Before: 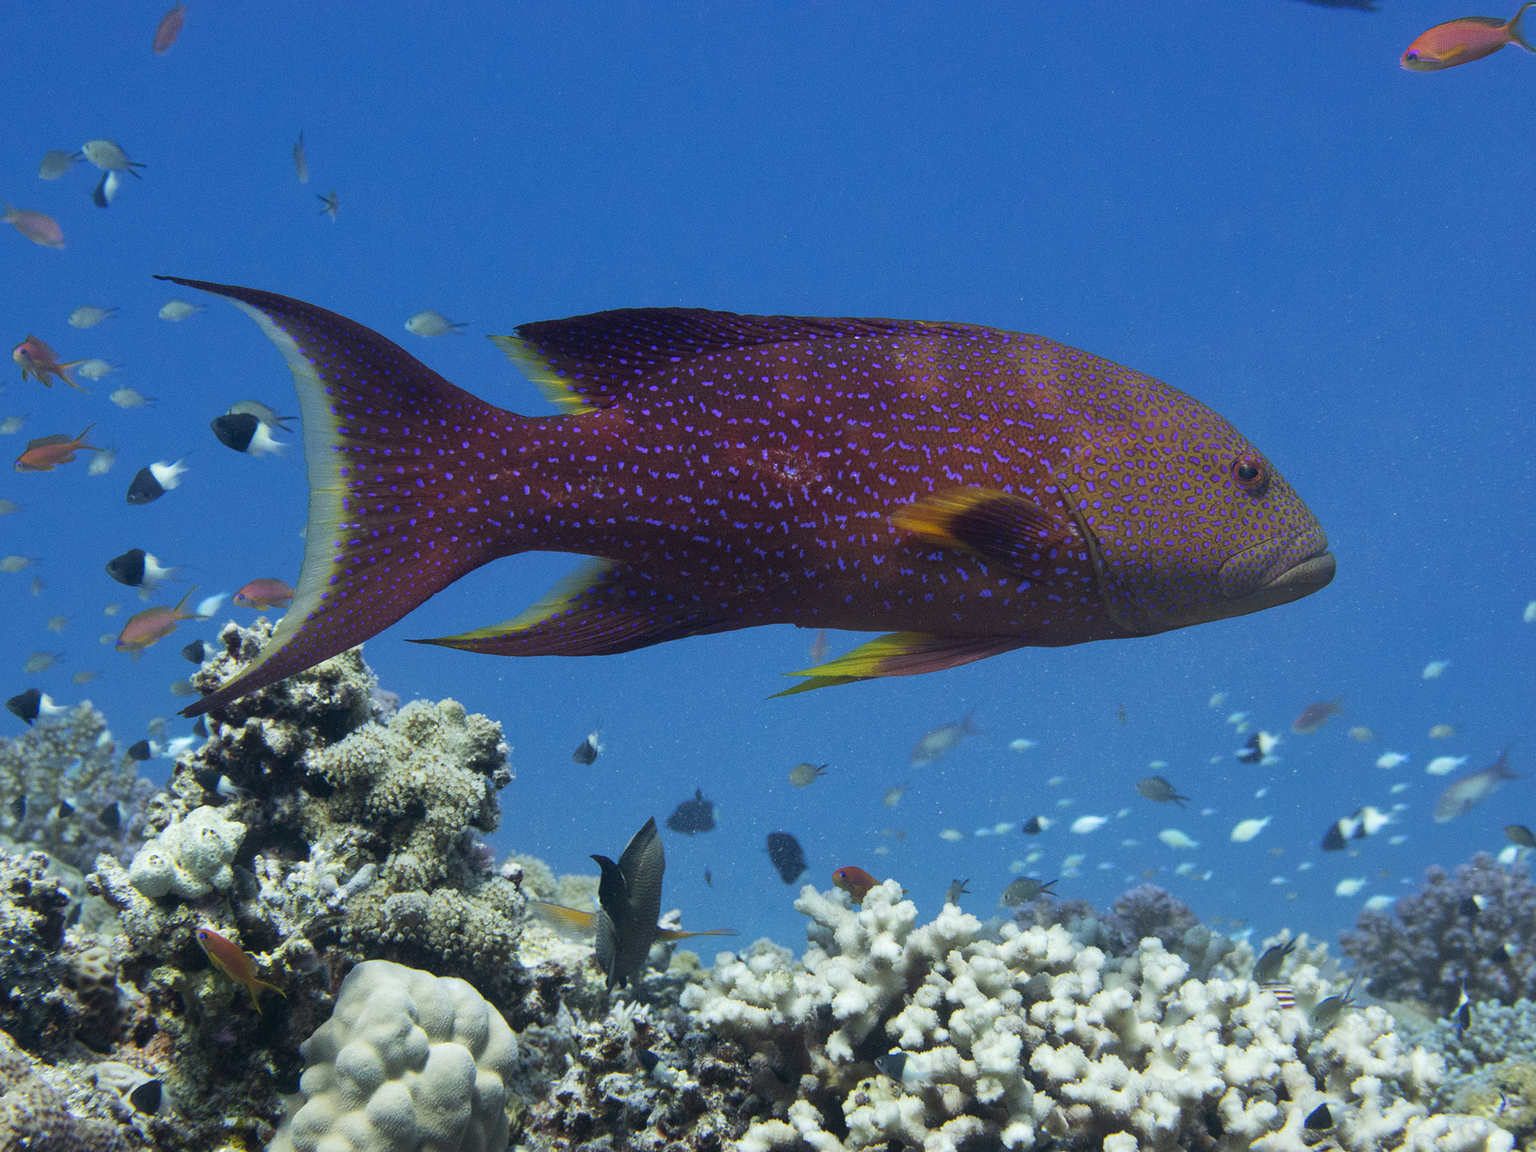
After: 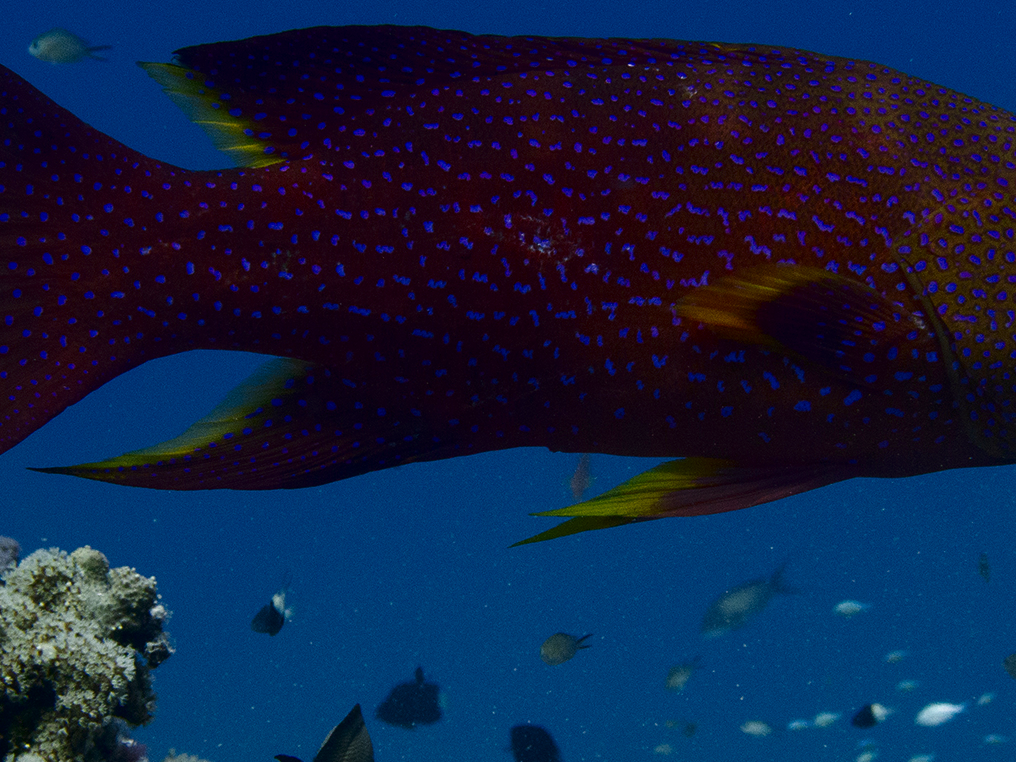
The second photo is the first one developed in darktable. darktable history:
crop: left 25%, top 25.106%, right 25.36%, bottom 25.27%
contrast brightness saturation: brightness -0.528
